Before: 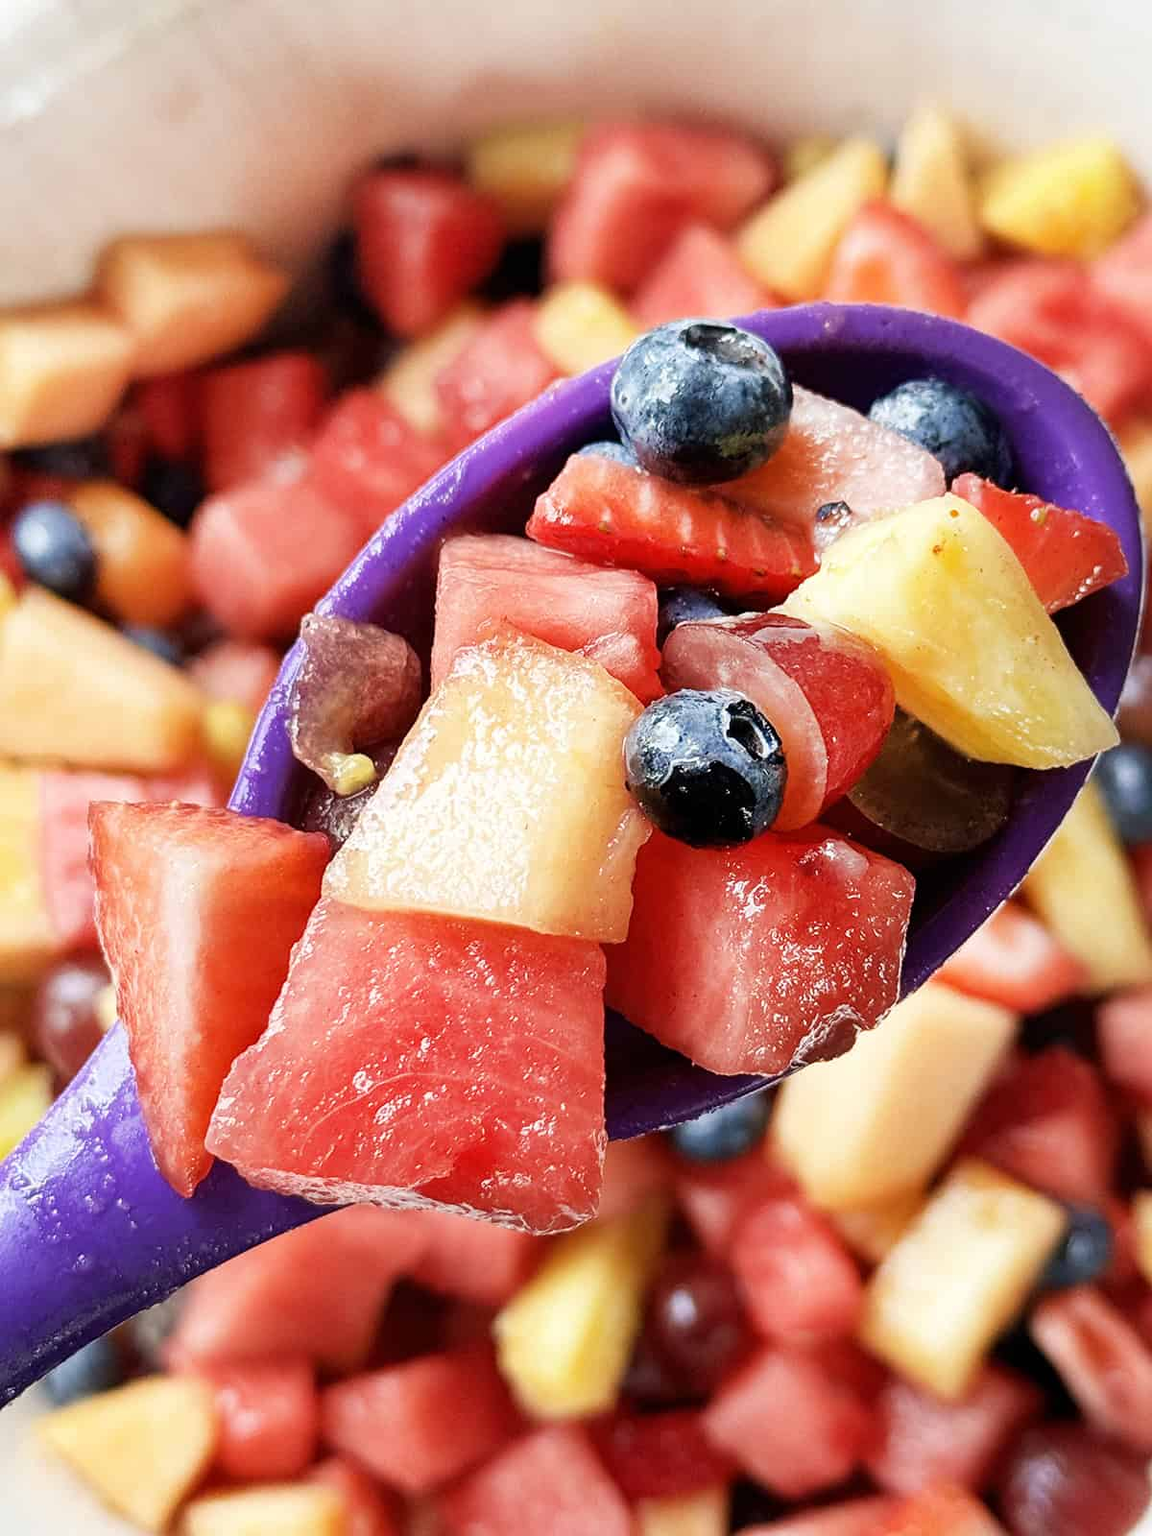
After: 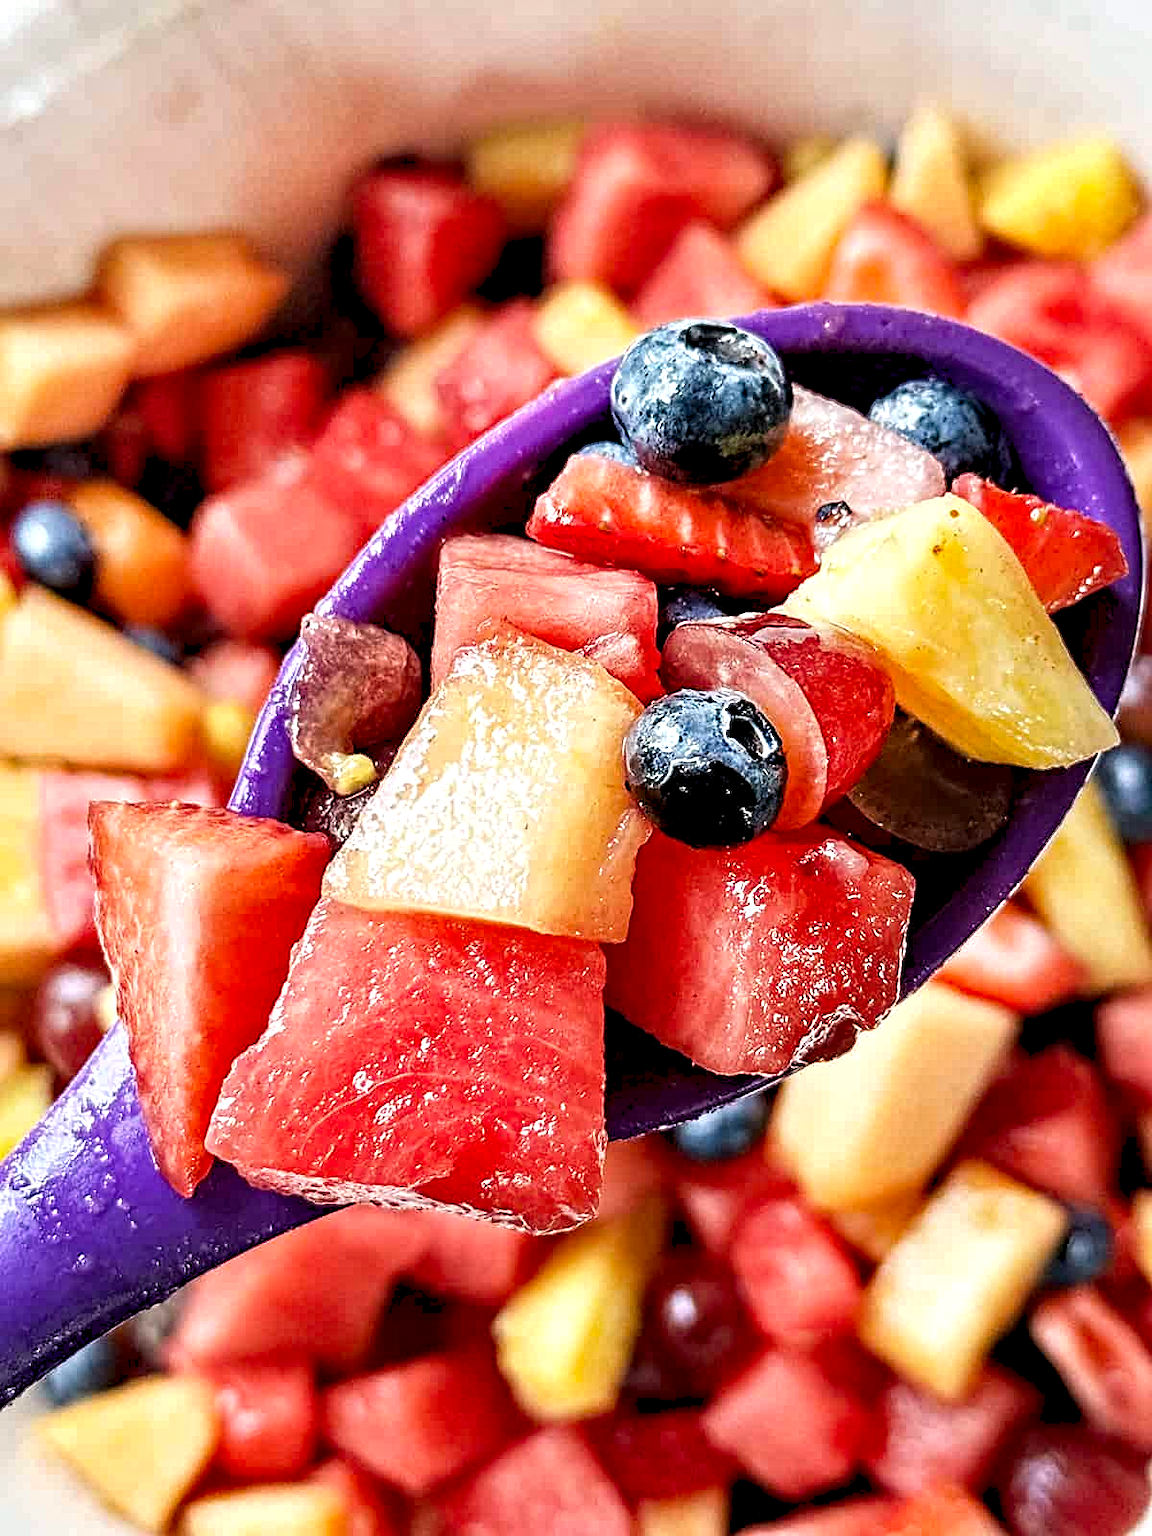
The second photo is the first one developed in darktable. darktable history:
levels: levels [0, 0.492, 0.984]
haze removal: compatibility mode true, adaptive false
contrast equalizer: octaves 7, y [[0.5, 0.542, 0.583, 0.625, 0.667, 0.708], [0.5 ×6], [0.5 ×6], [0 ×6], [0 ×6]]
